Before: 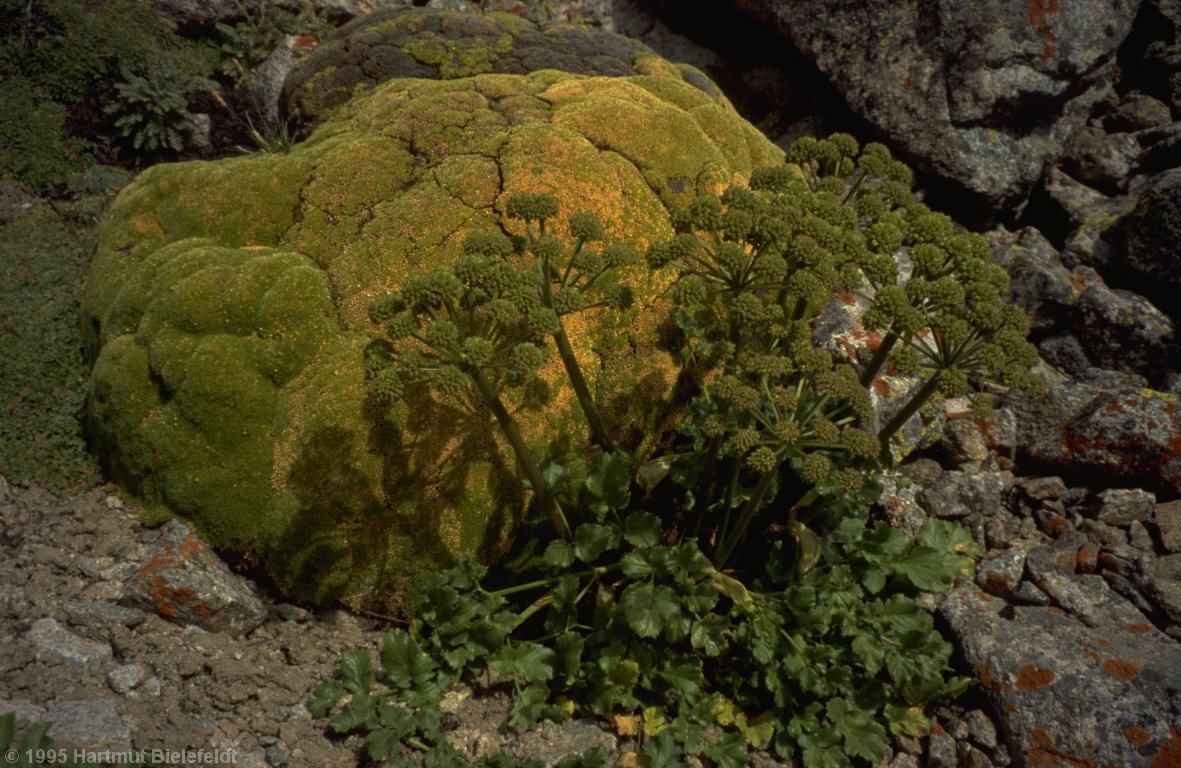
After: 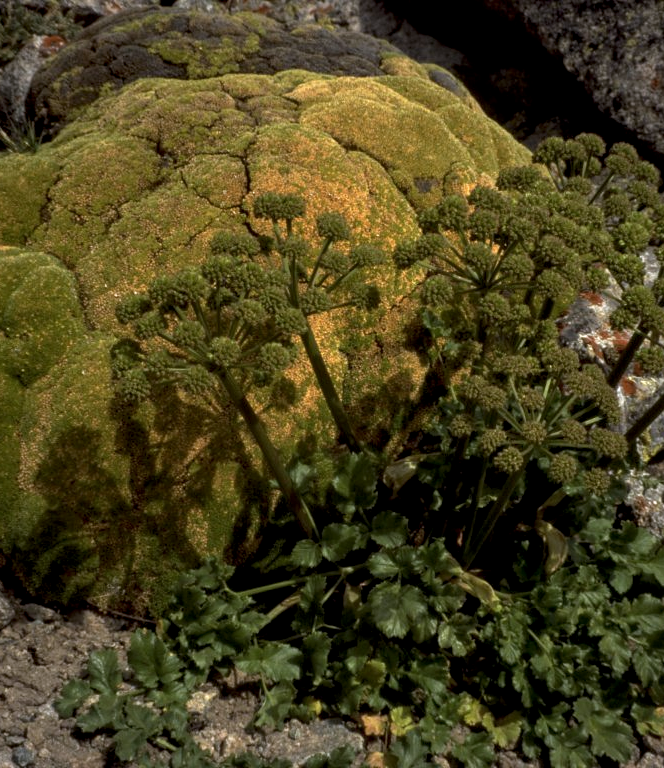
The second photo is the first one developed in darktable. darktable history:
white balance: red 1.004, blue 1.096
crop: left 21.496%, right 22.254%
local contrast: detail 135%, midtone range 0.75
